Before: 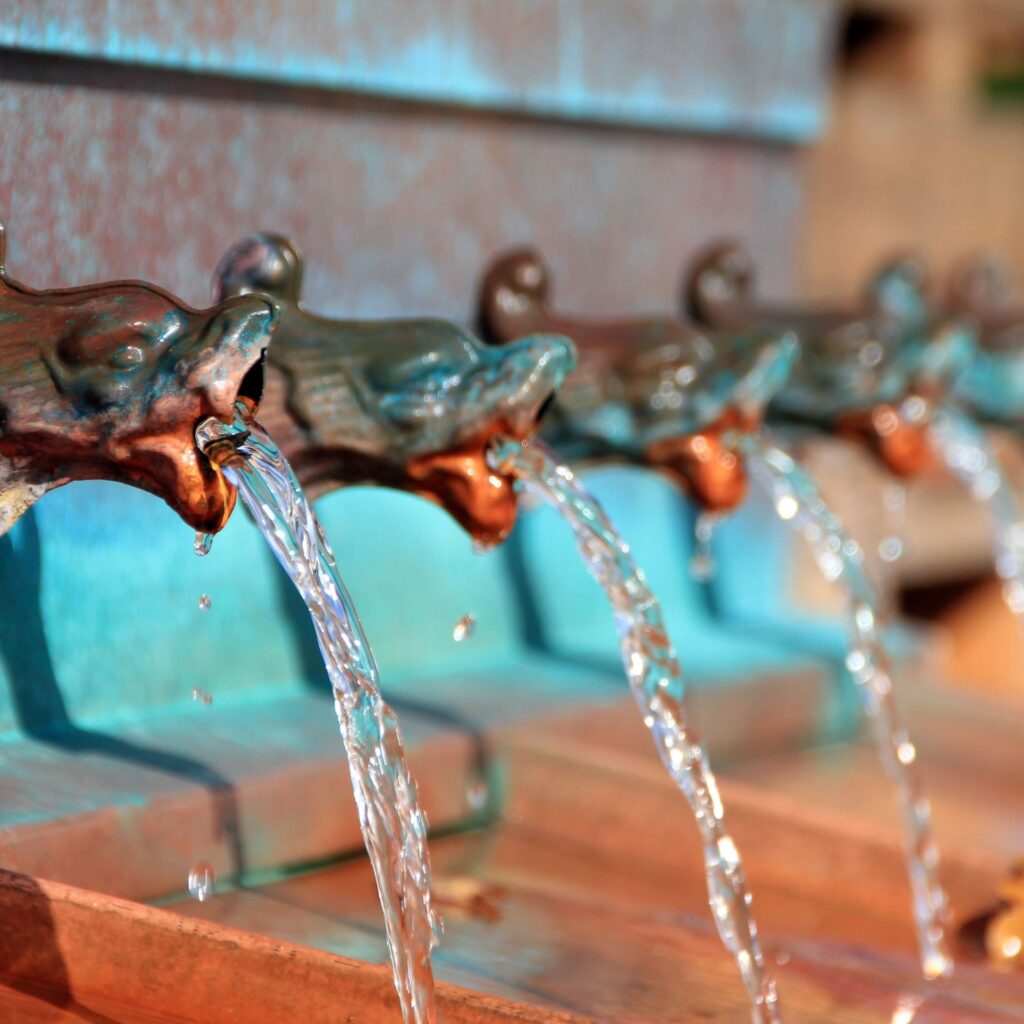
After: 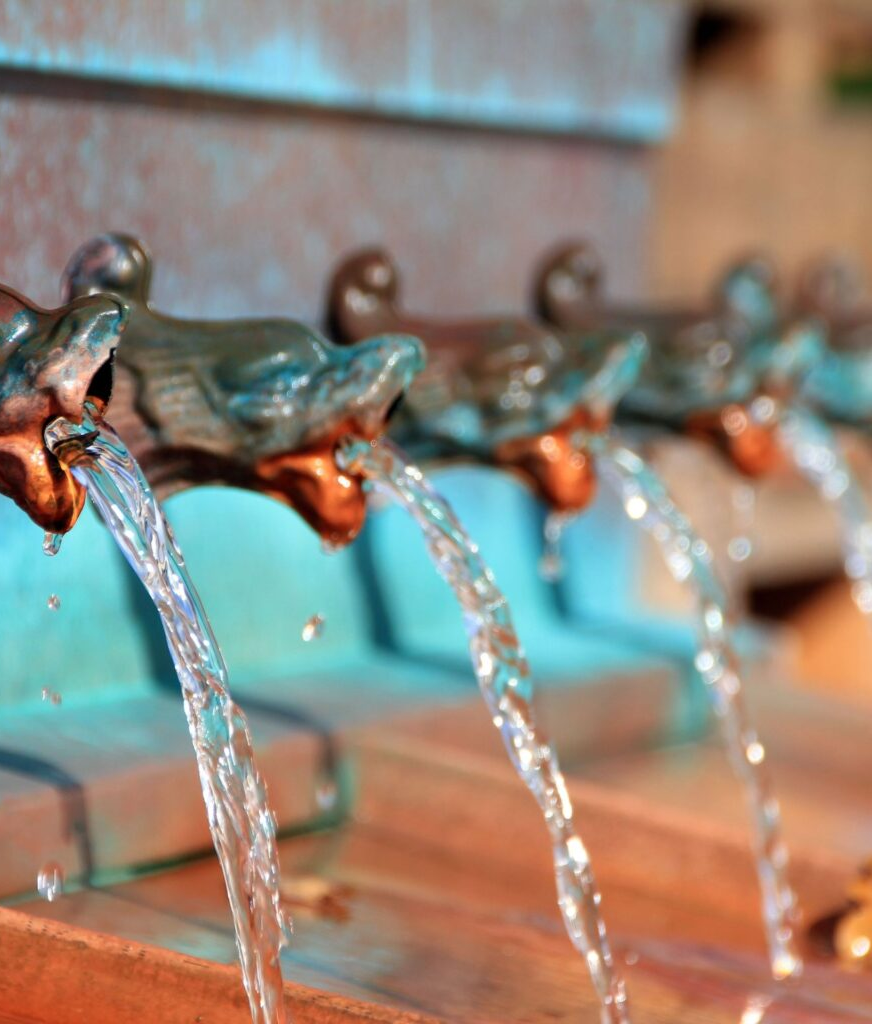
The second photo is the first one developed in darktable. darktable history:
crop and rotate: left 14.752%
